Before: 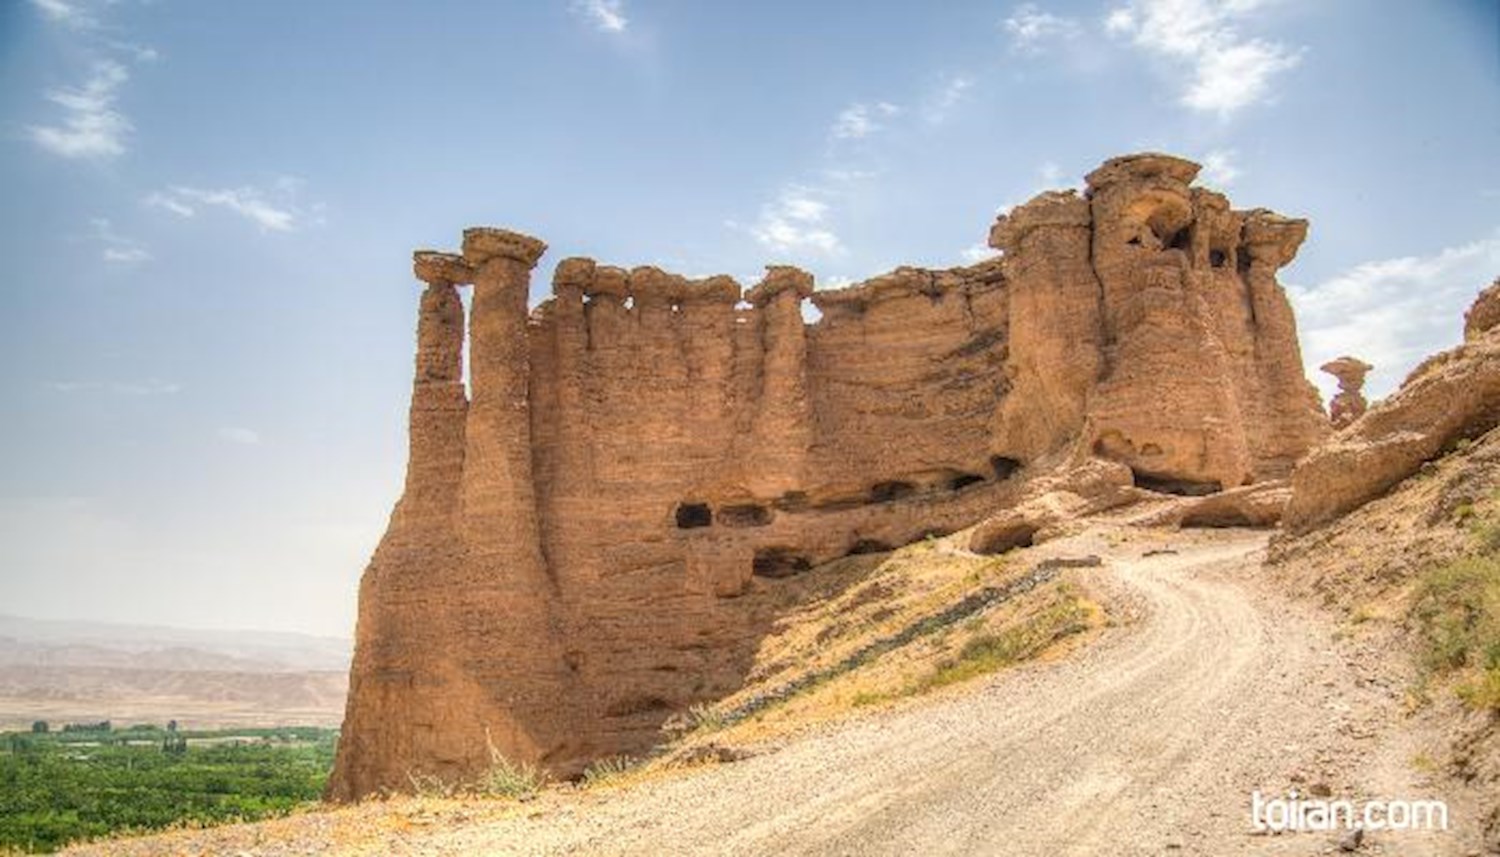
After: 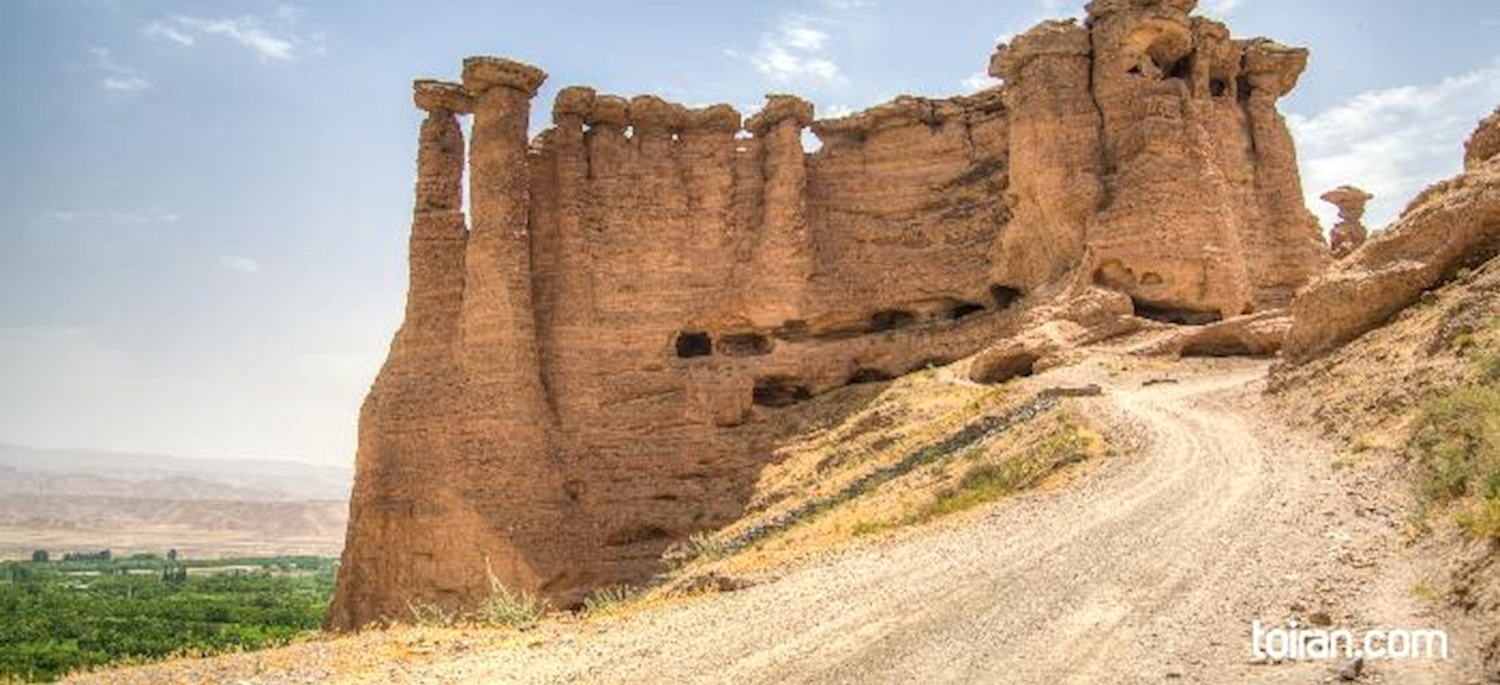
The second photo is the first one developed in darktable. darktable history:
shadows and highlights: radius 334.93, shadows 63.48, highlights 6.06, compress 87.7%, highlights color adjustment 39.73%, soften with gaussian
crop and rotate: top 19.998%
local contrast: mode bilateral grid, contrast 20, coarseness 50, detail 120%, midtone range 0.2
